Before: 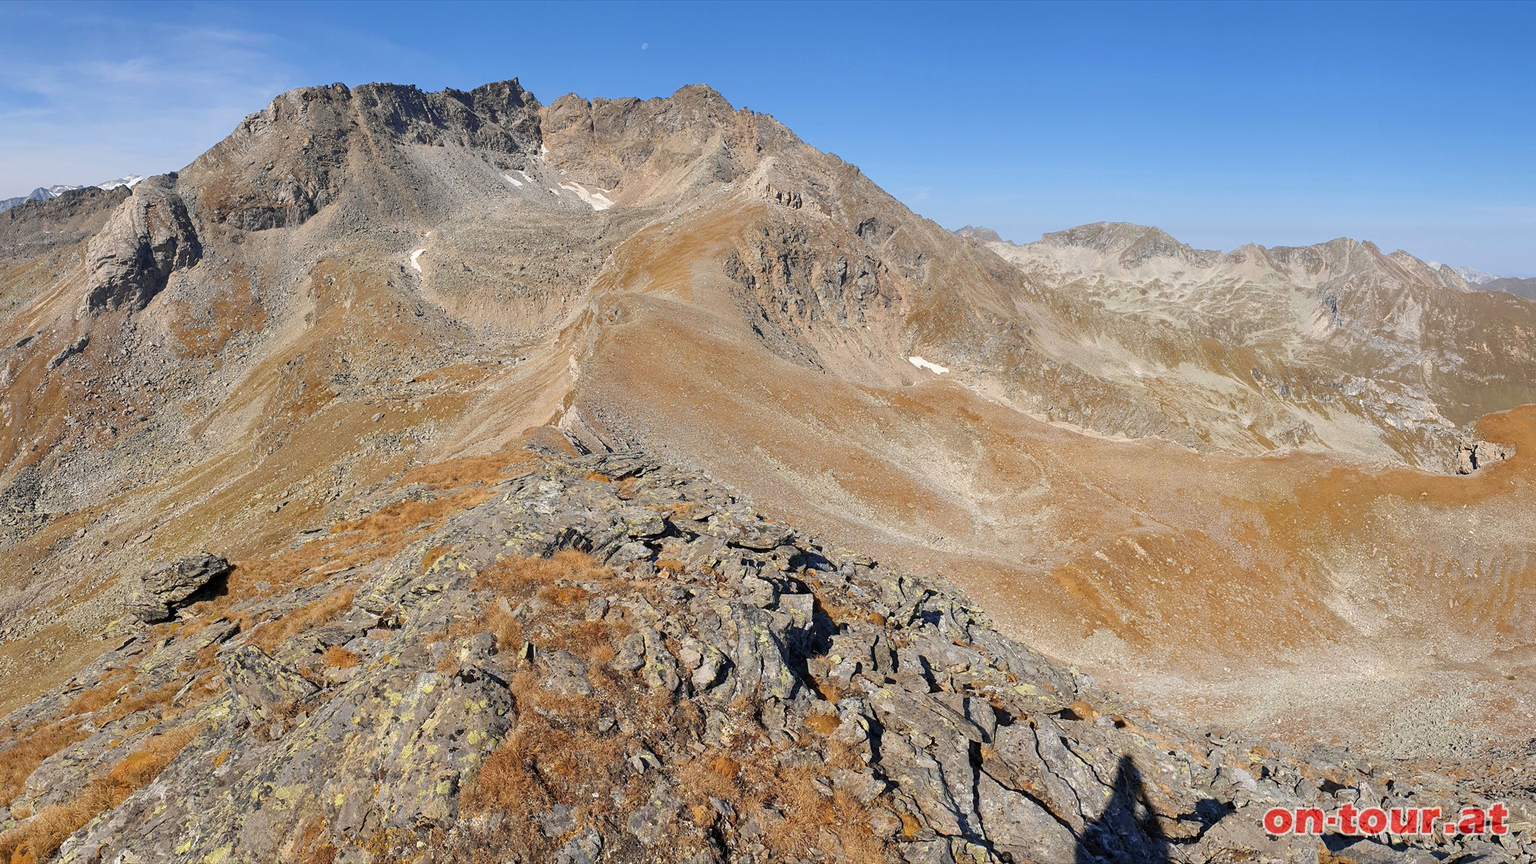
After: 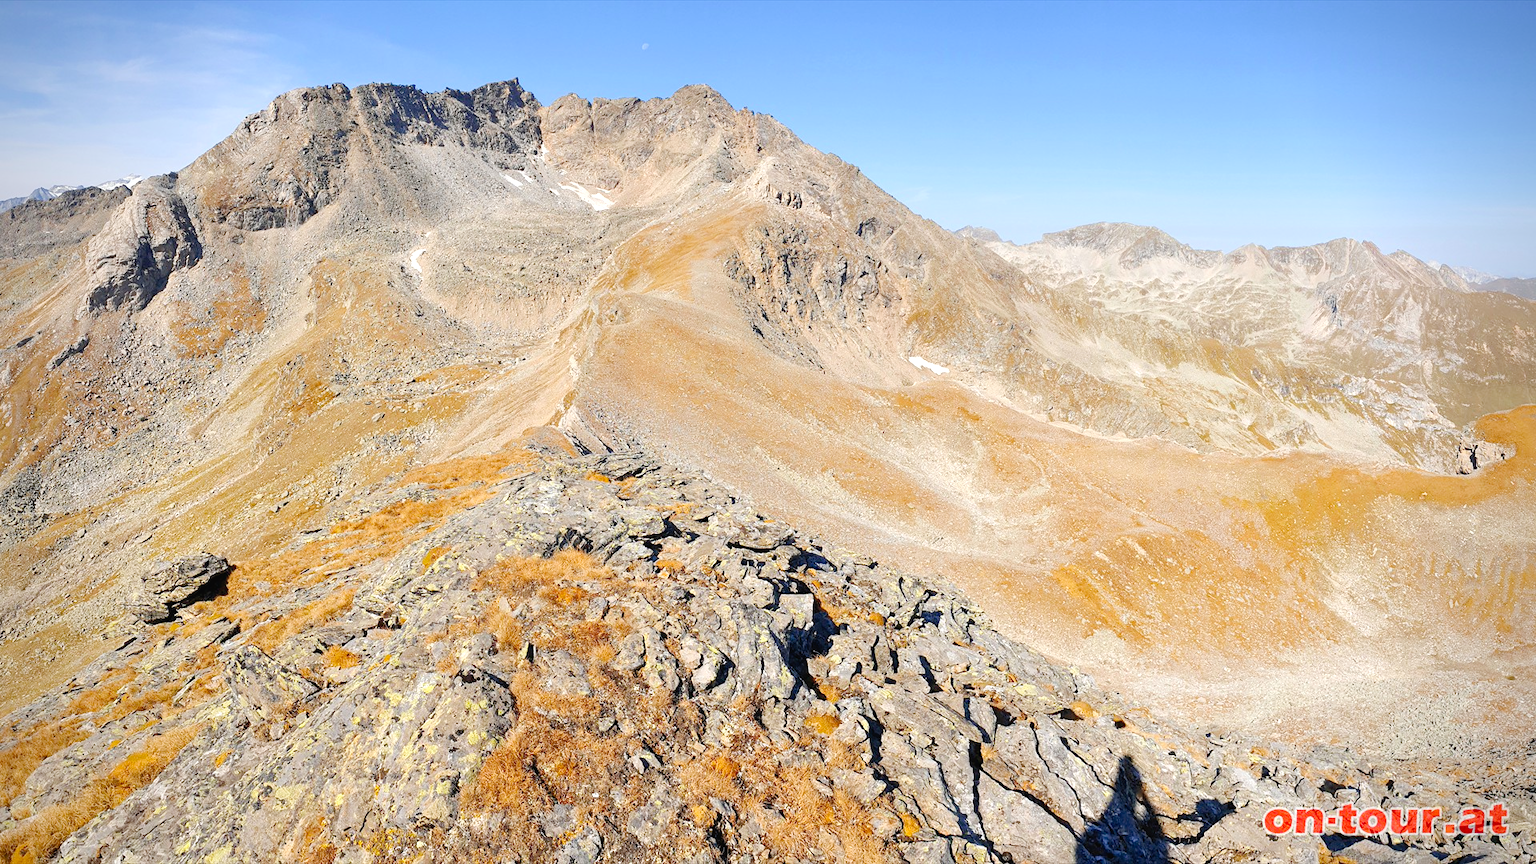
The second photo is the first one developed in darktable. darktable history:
tone curve: curves: ch0 [(0, 0.019) (0.066, 0.043) (0.189, 0.182) (0.368, 0.407) (0.501, 0.564) (0.677, 0.729) (0.851, 0.861) (0.997, 0.959)]; ch1 [(0, 0) (0.187, 0.121) (0.388, 0.346) (0.437, 0.409) (0.474, 0.472) (0.499, 0.501) (0.514, 0.515) (0.542, 0.557) (0.645, 0.686) (0.812, 0.856) (1, 1)]; ch2 [(0, 0) (0.246, 0.214) (0.421, 0.427) (0.459, 0.484) (0.5, 0.504) (0.518, 0.523) (0.529, 0.548) (0.56, 0.576) (0.607, 0.63) (0.744, 0.734) (0.867, 0.821) (0.993, 0.889)], preserve colors none
color balance rgb: perceptual saturation grading › global saturation 19.45%
vignetting: saturation -0.016, unbound false
exposure: black level correction 0, exposure 0.698 EV, compensate exposure bias true, compensate highlight preservation false
